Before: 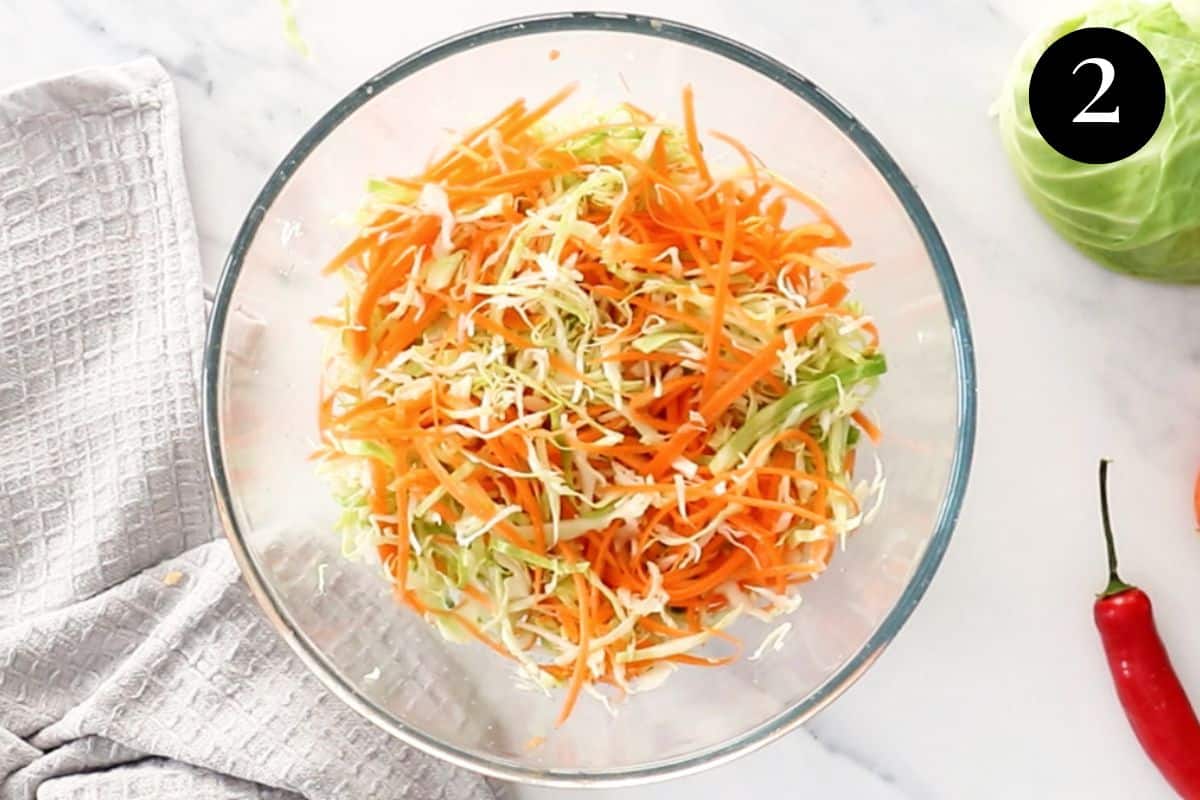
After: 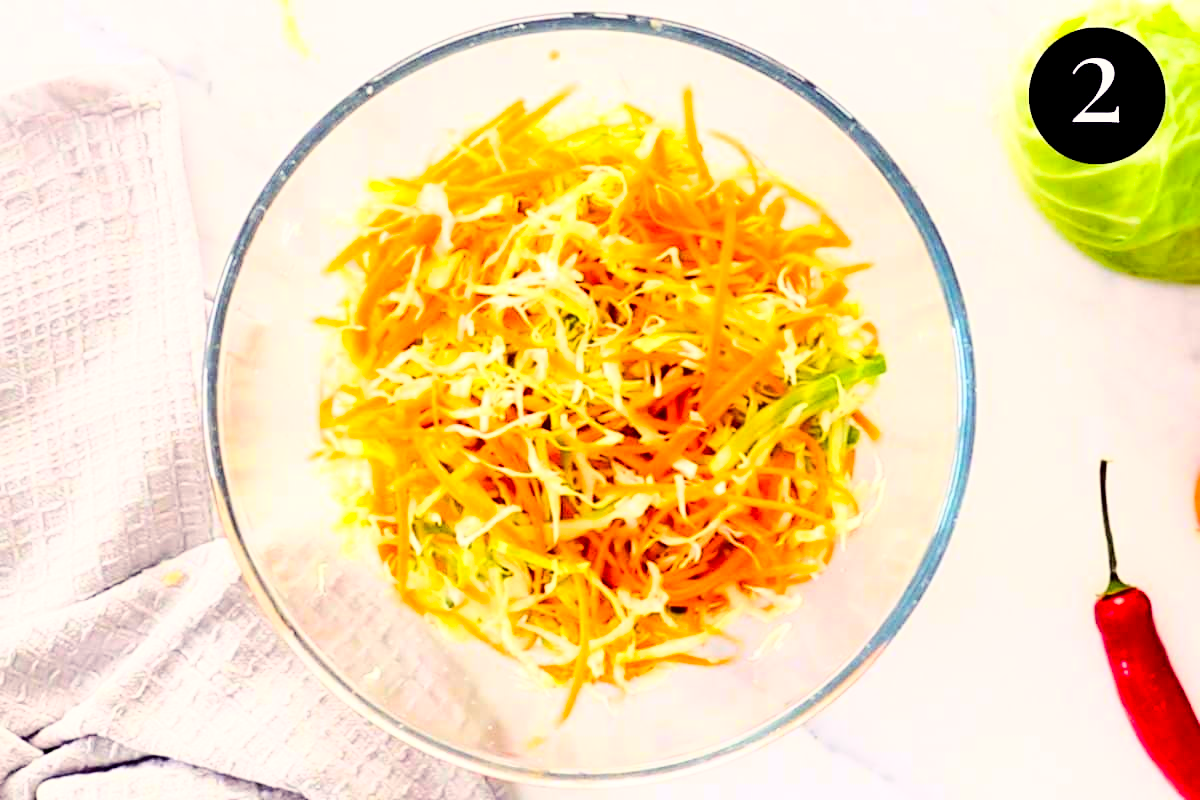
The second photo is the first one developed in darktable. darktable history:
color balance rgb: shadows lift › luminance -21.275%, shadows lift › chroma 8.764%, shadows lift › hue 283.57°, highlights gain › chroma 1.02%, highlights gain › hue 54.05°, perceptual saturation grading › global saturation 36.488%, perceptual saturation grading › shadows 35.23%, global vibrance 20%
local contrast: highlights 100%, shadows 101%, detail 120%, midtone range 0.2
exposure: black level correction 0.001, compensate highlight preservation false
tone curve: curves: ch0 [(0, 0) (0.003, 0) (0.011, 0.001) (0.025, 0.003) (0.044, 0.005) (0.069, 0.012) (0.1, 0.023) (0.136, 0.039) (0.177, 0.088) (0.224, 0.15) (0.277, 0.239) (0.335, 0.334) (0.399, 0.43) (0.468, 0.526) (0.543, 0.621) (0.623, 0.711) (0.709, 0.791) (0.801, 0.87) (0.898, 0.949) (1, 1)], color space Lab, independent channels, preserve colors none
contrast brightness saturation: contrast 0.2, brightness 0.156, saturation 0.223
